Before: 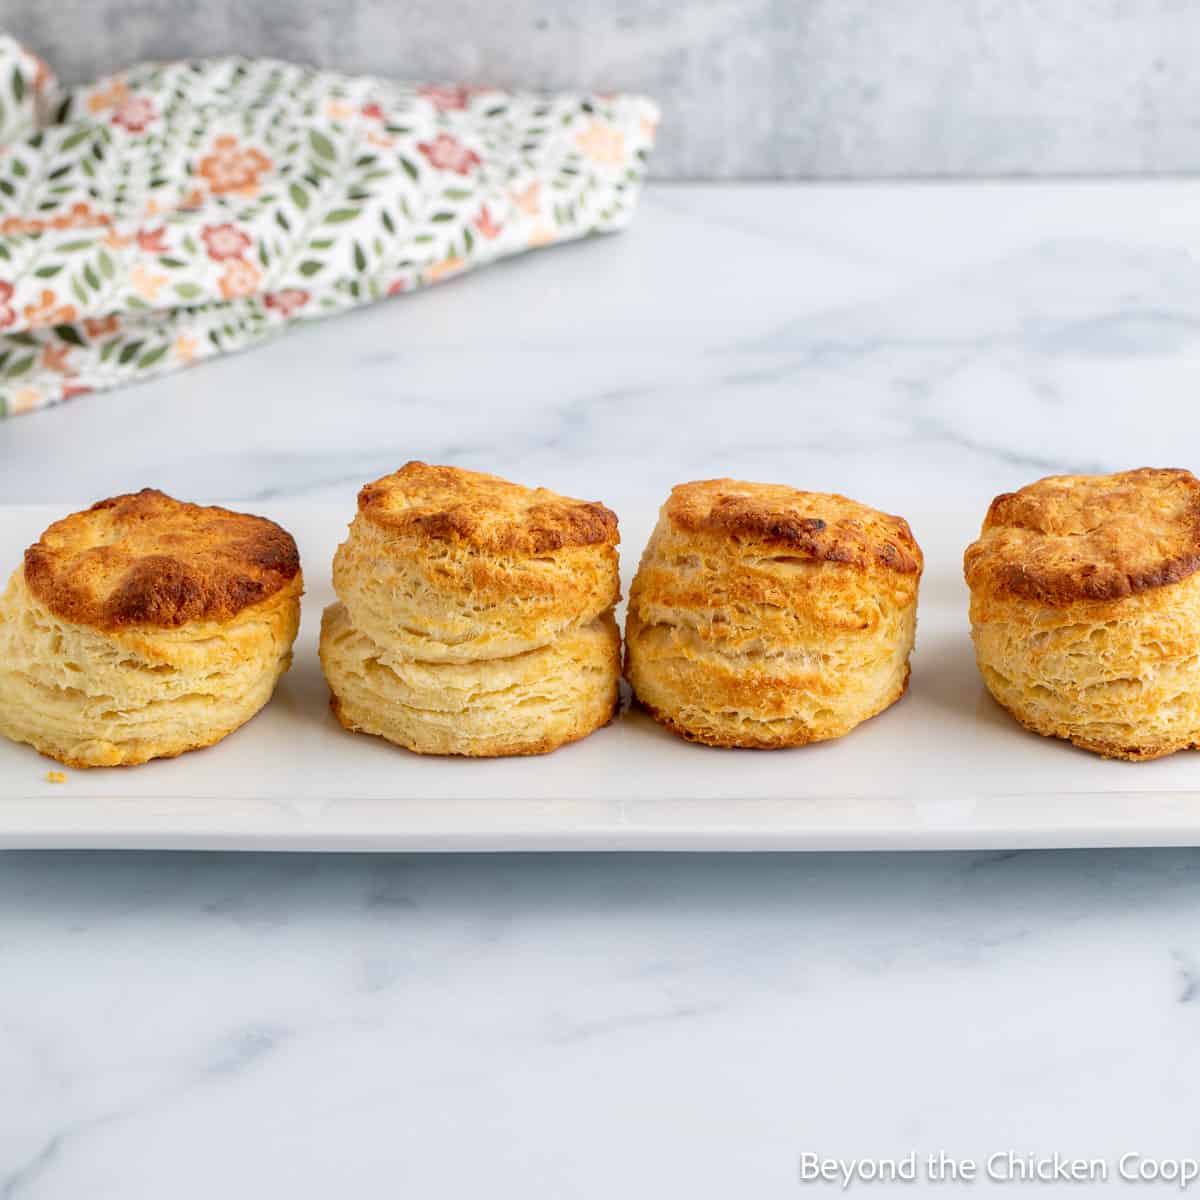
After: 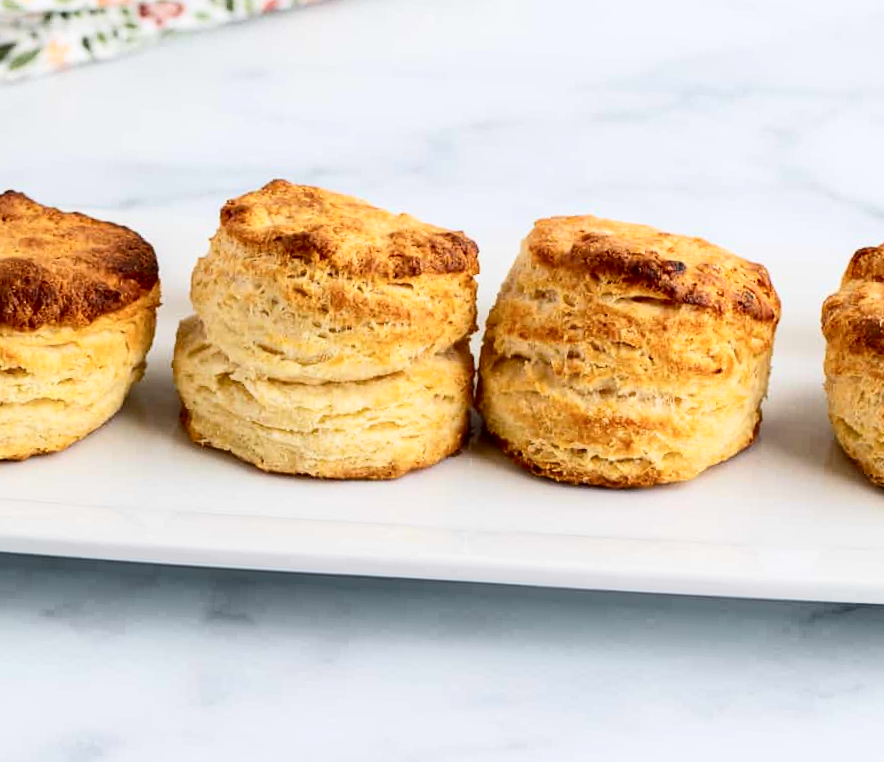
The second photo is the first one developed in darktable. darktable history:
contrast brightness saturation: contrast 0.275
crop and rotate: angle -3.45°, left 9.802%, top 21.013%, right 12.165%, bottom 11.774%
